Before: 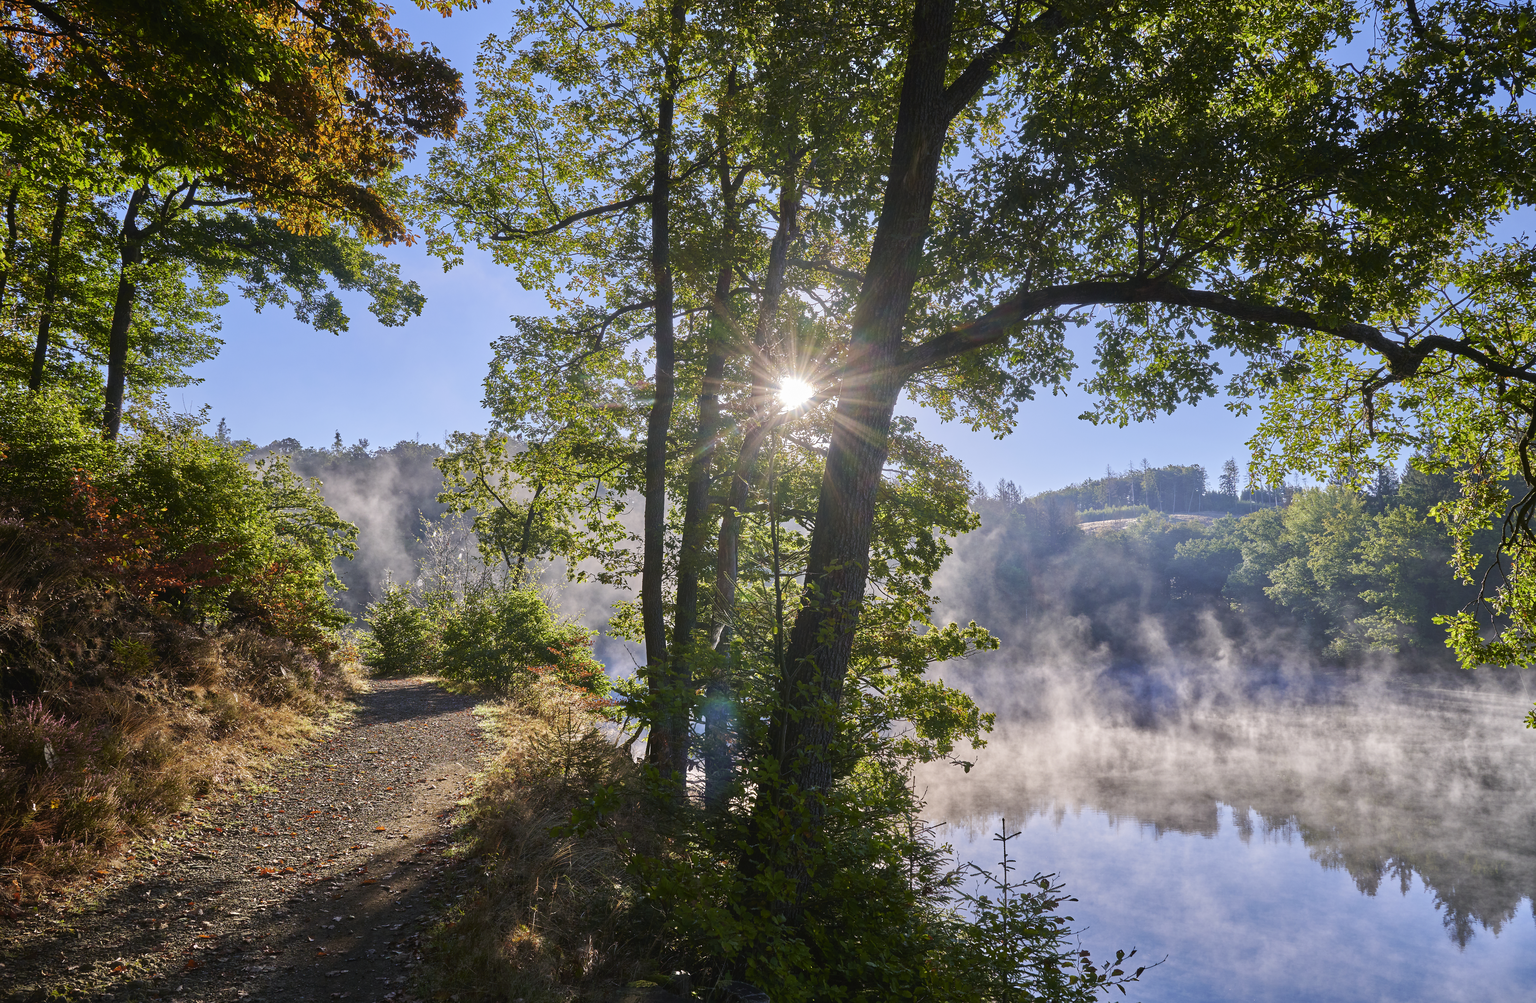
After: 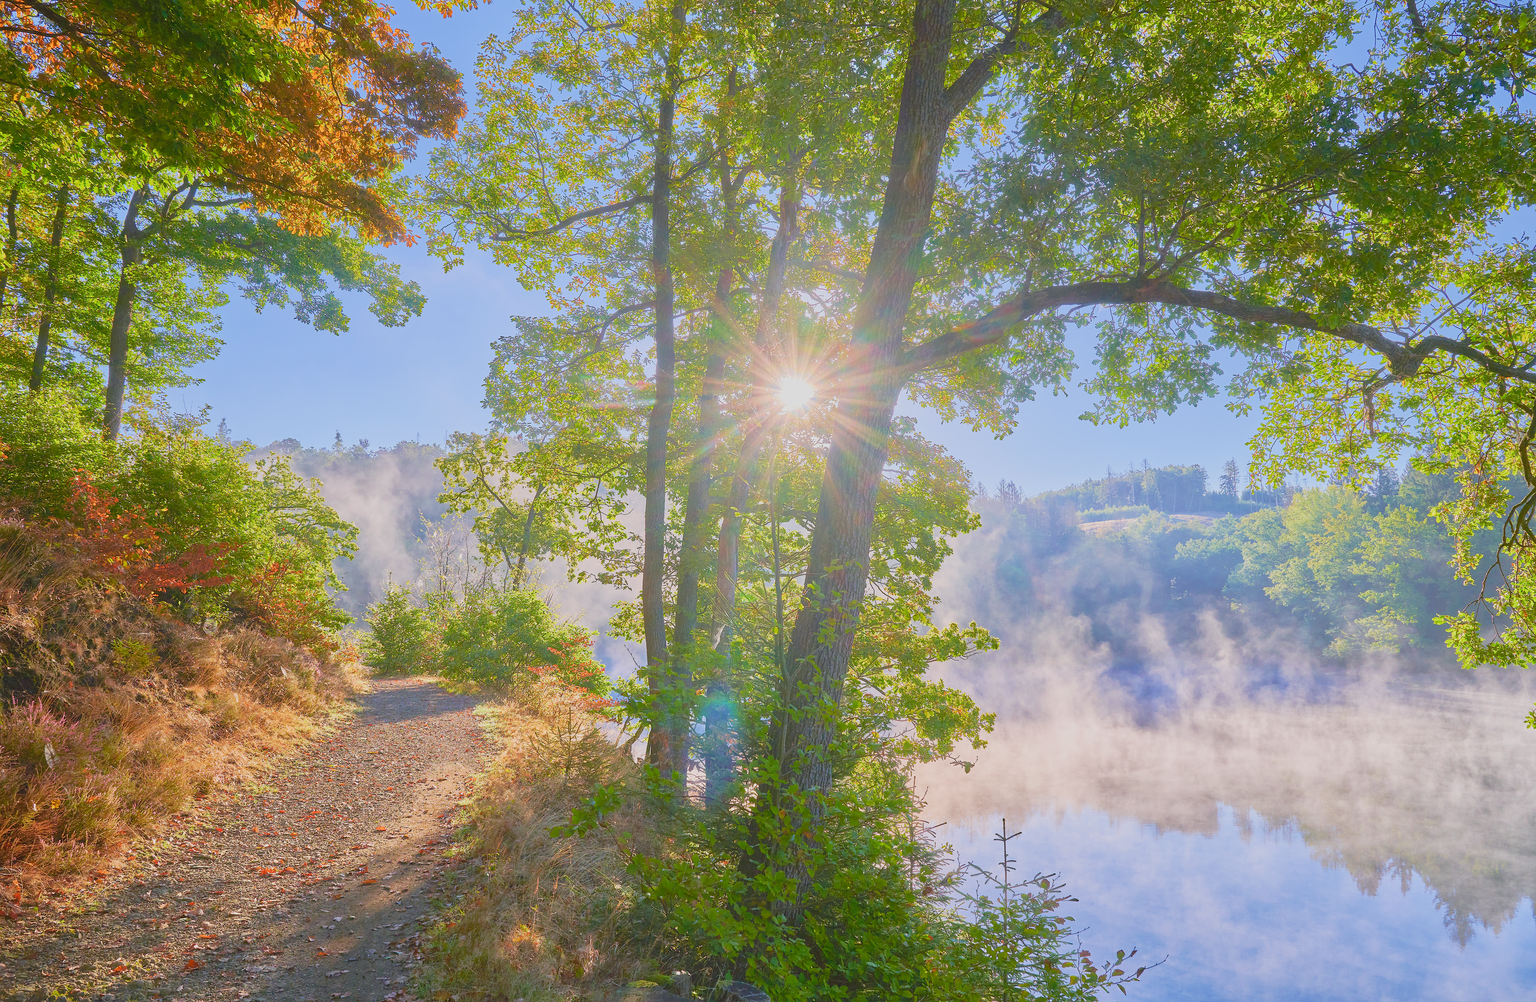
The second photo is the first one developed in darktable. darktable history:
sharpen: on, module defaults
color balance rgb: on, module defaults
filmic rgb: black relative exposure -16 EV, white relative exposure 8 EV, threshold 3 EV, hardness 4.17, latitude 50%, contrast 0.5, color science v5 (2021), contrast in shadows safe, contrast in highlights safe
exposure: exposure 1.137 EV
